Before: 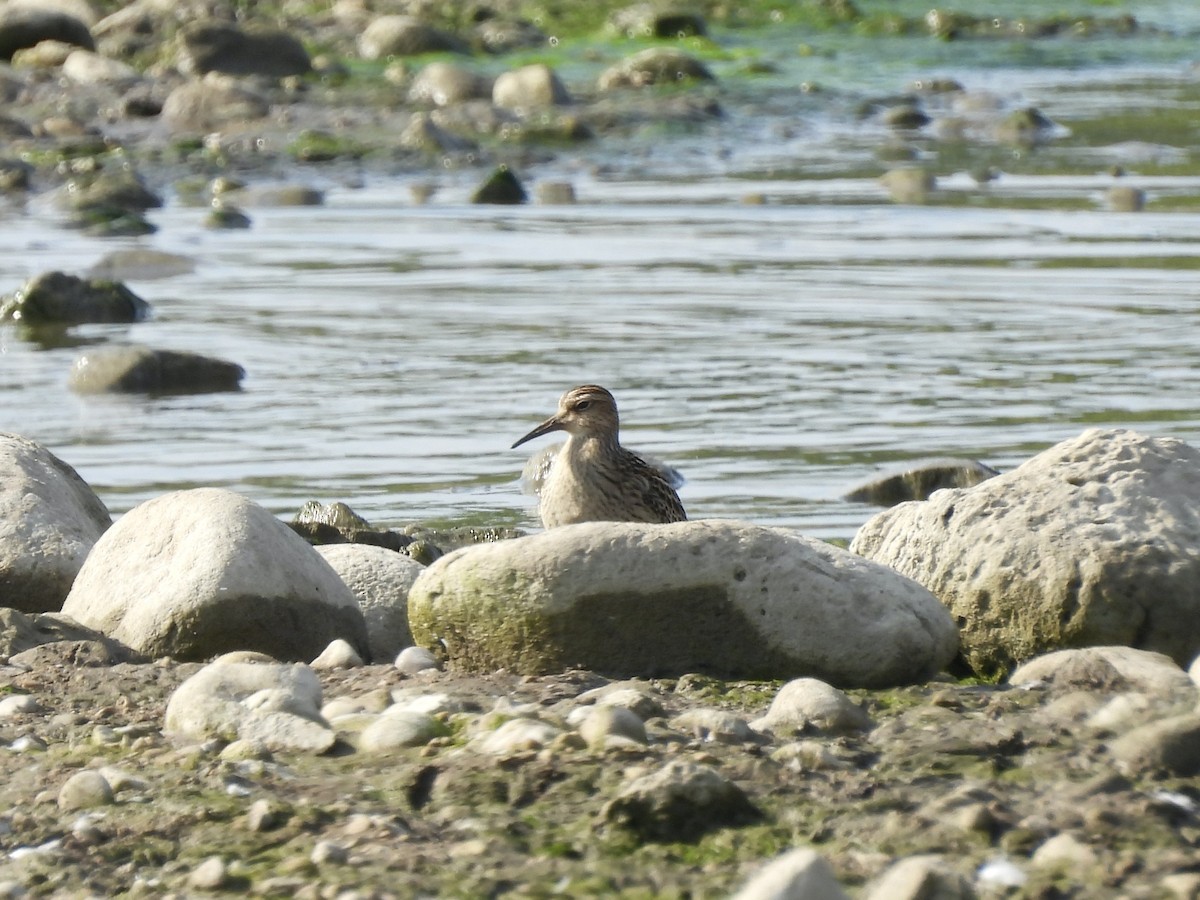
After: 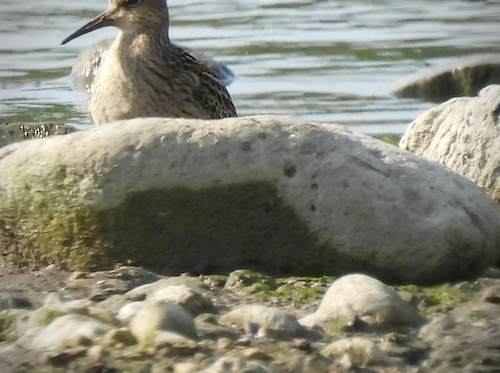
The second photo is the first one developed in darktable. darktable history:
crop: left 37.521%, top 44.984%, right 20.732%, bottom 13.495%
vignetting: unbound false
